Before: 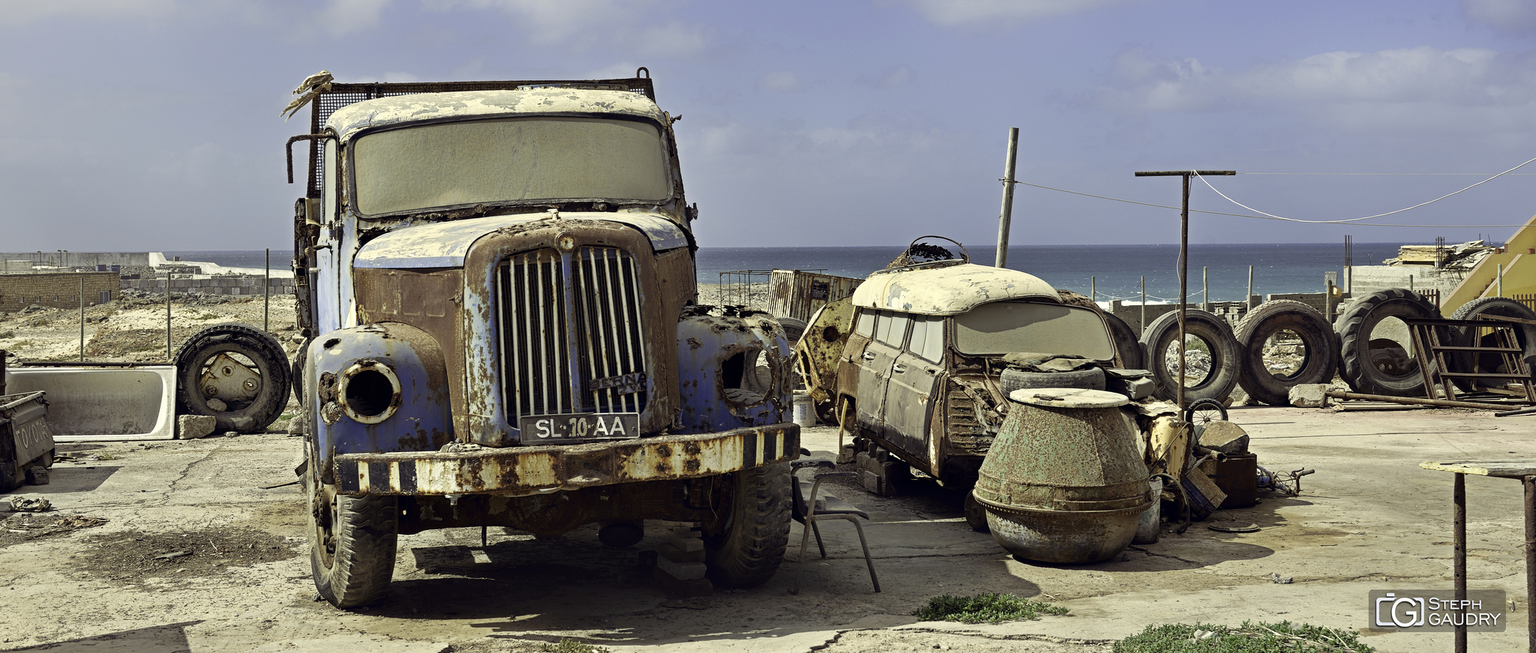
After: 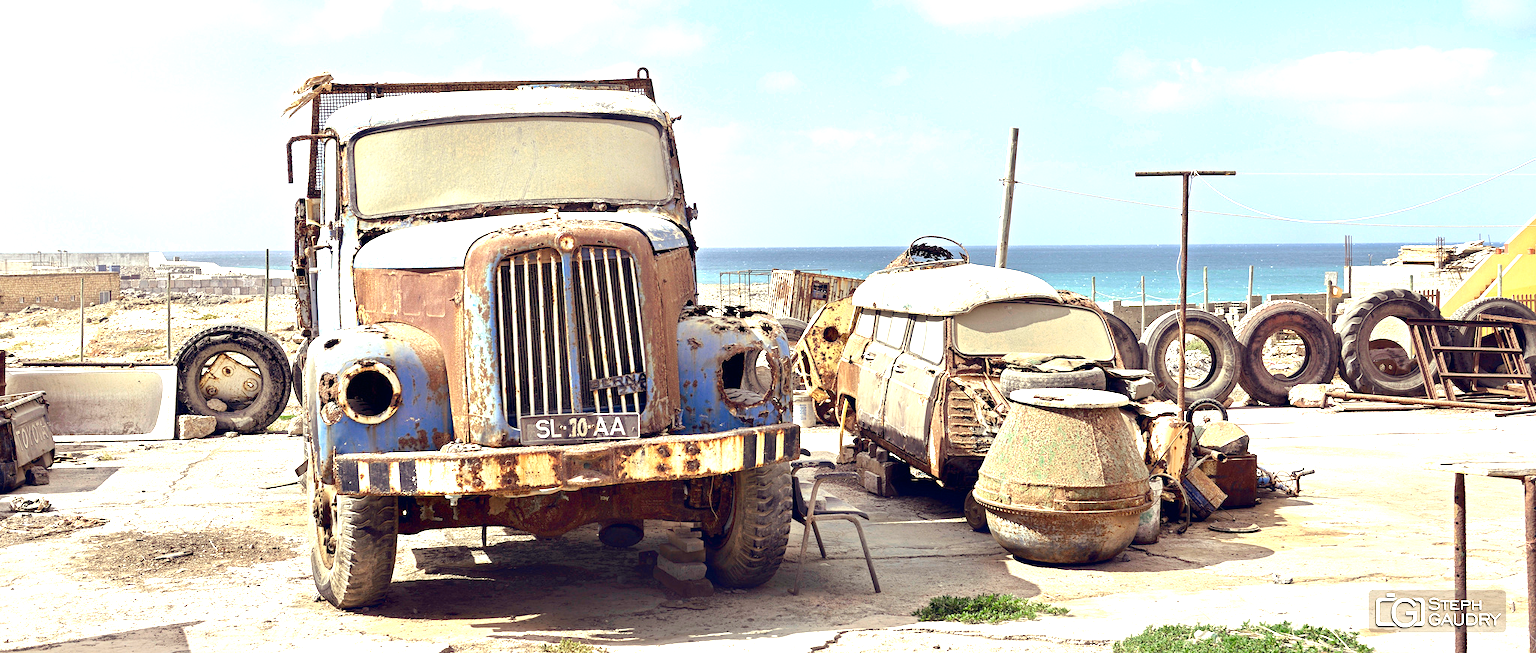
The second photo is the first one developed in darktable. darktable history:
exposure: black level correction 0, exposure 1.4 EV, compensate highlight preservation false
color zones: curves: ch0 [(0, 0.558) (0.143, 0.548) (0.286, 0.447) (0.429, 0.259) (0.571, 0.5) (0.714, 0.5) (0.857, 0.593) (1, 0.558)]; ch1 [(0, 0.543) (0.01, 0.544) (0.12, 0.492) (0.248, 0.458) (0.5, 0.534) (0.748, 0.5) (0.99, 0.469) (1, 0.543)]; ch2 [(0, 0.507) (0.143, 0.522) (0.286, 0.505) (0.429, 0.5) (0.571, 0.5) (0.714, 0.5) (0.857, 0.5) (1, 0.507)]
